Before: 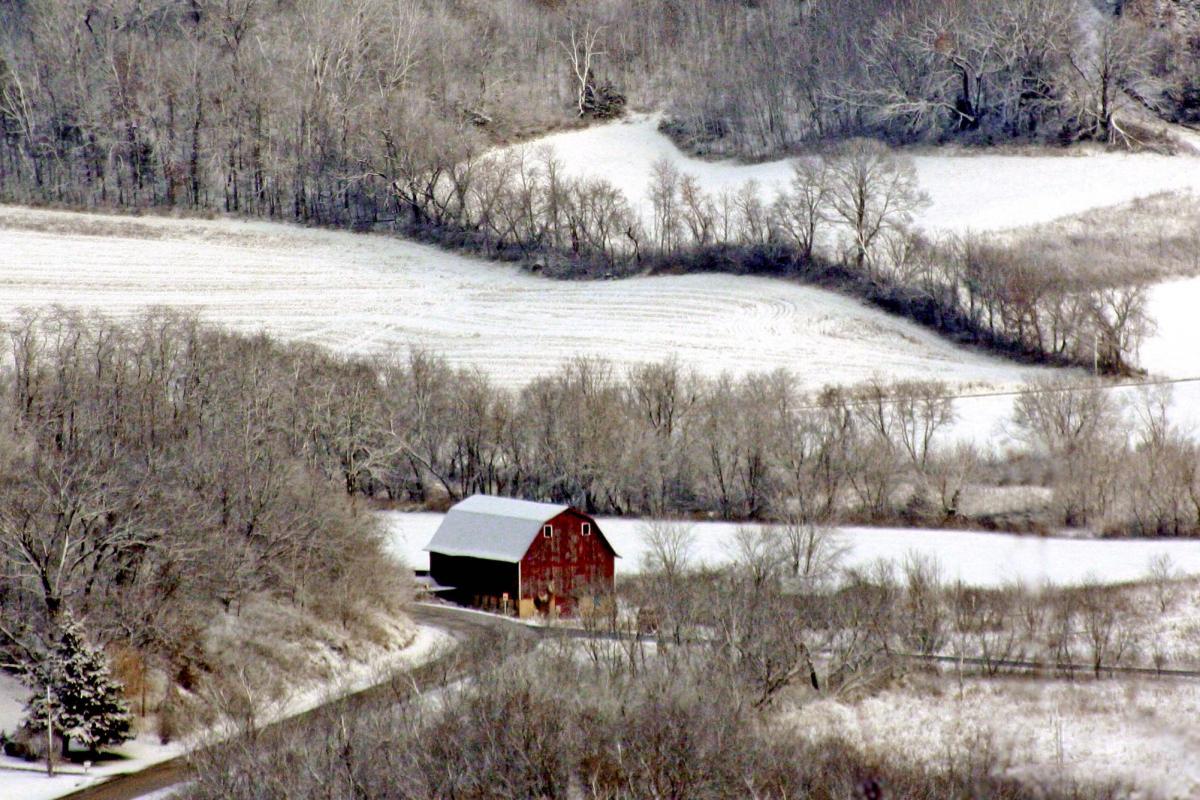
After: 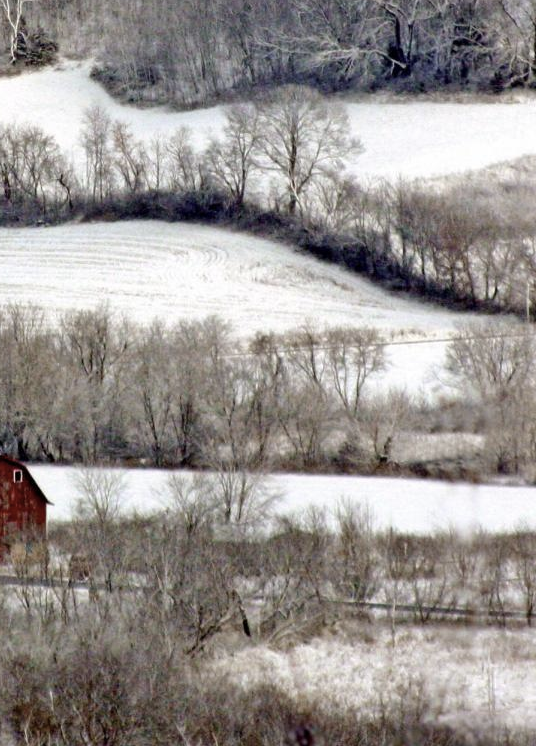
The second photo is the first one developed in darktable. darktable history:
crop: left 47.39%, top 6.729%, right 7.941%
color correction: highlights b* 0.064, saturation 0.776
